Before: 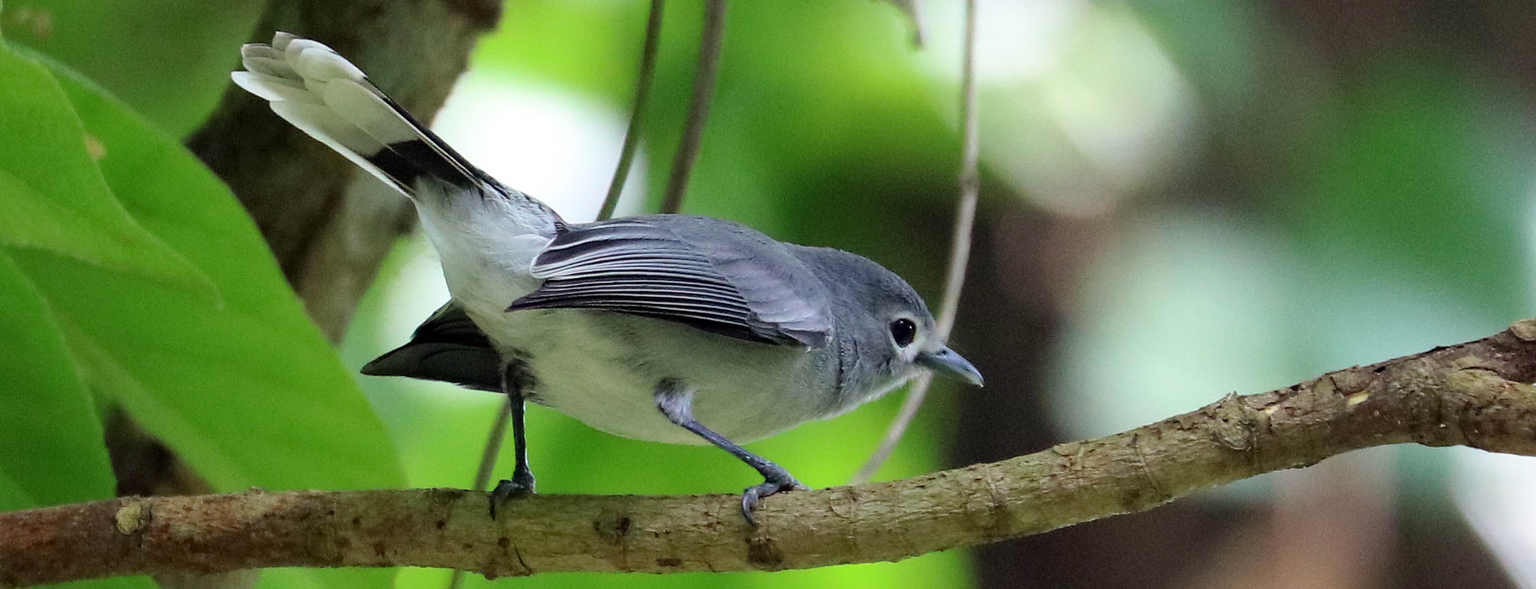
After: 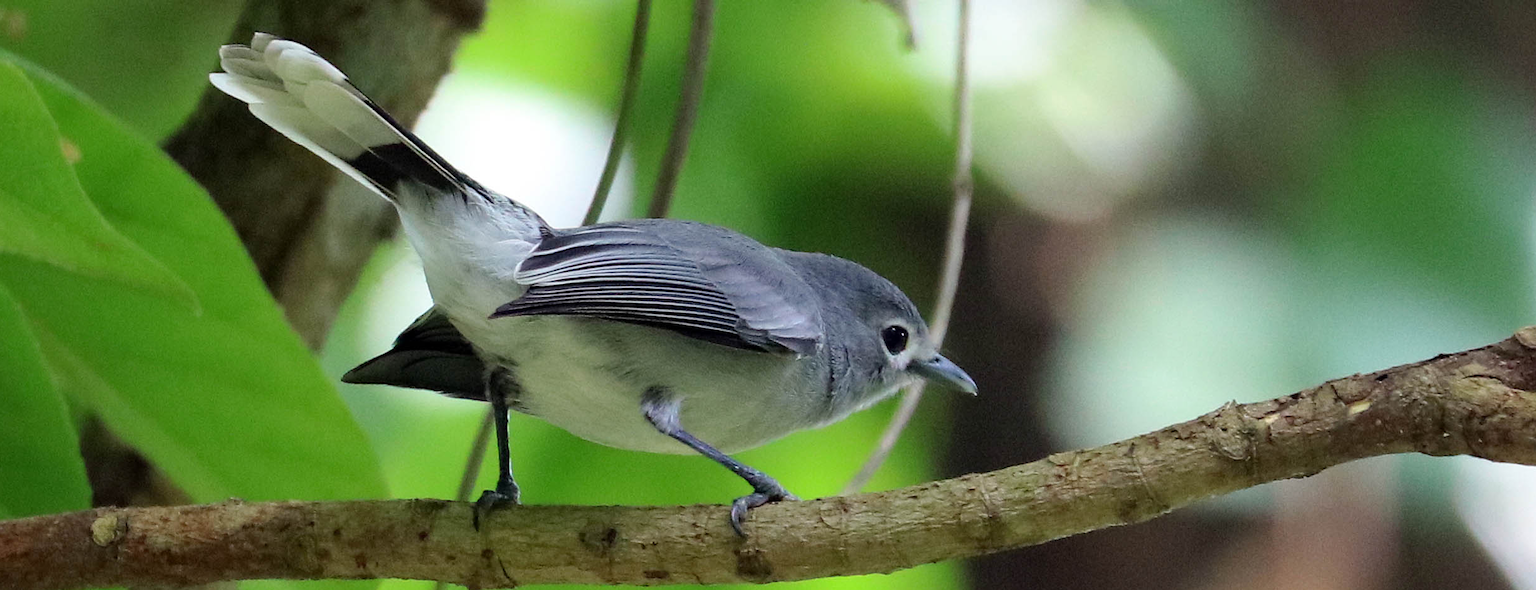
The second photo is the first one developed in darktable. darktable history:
crop: left 1.729%, right 0.279%, bottom 1.684%
